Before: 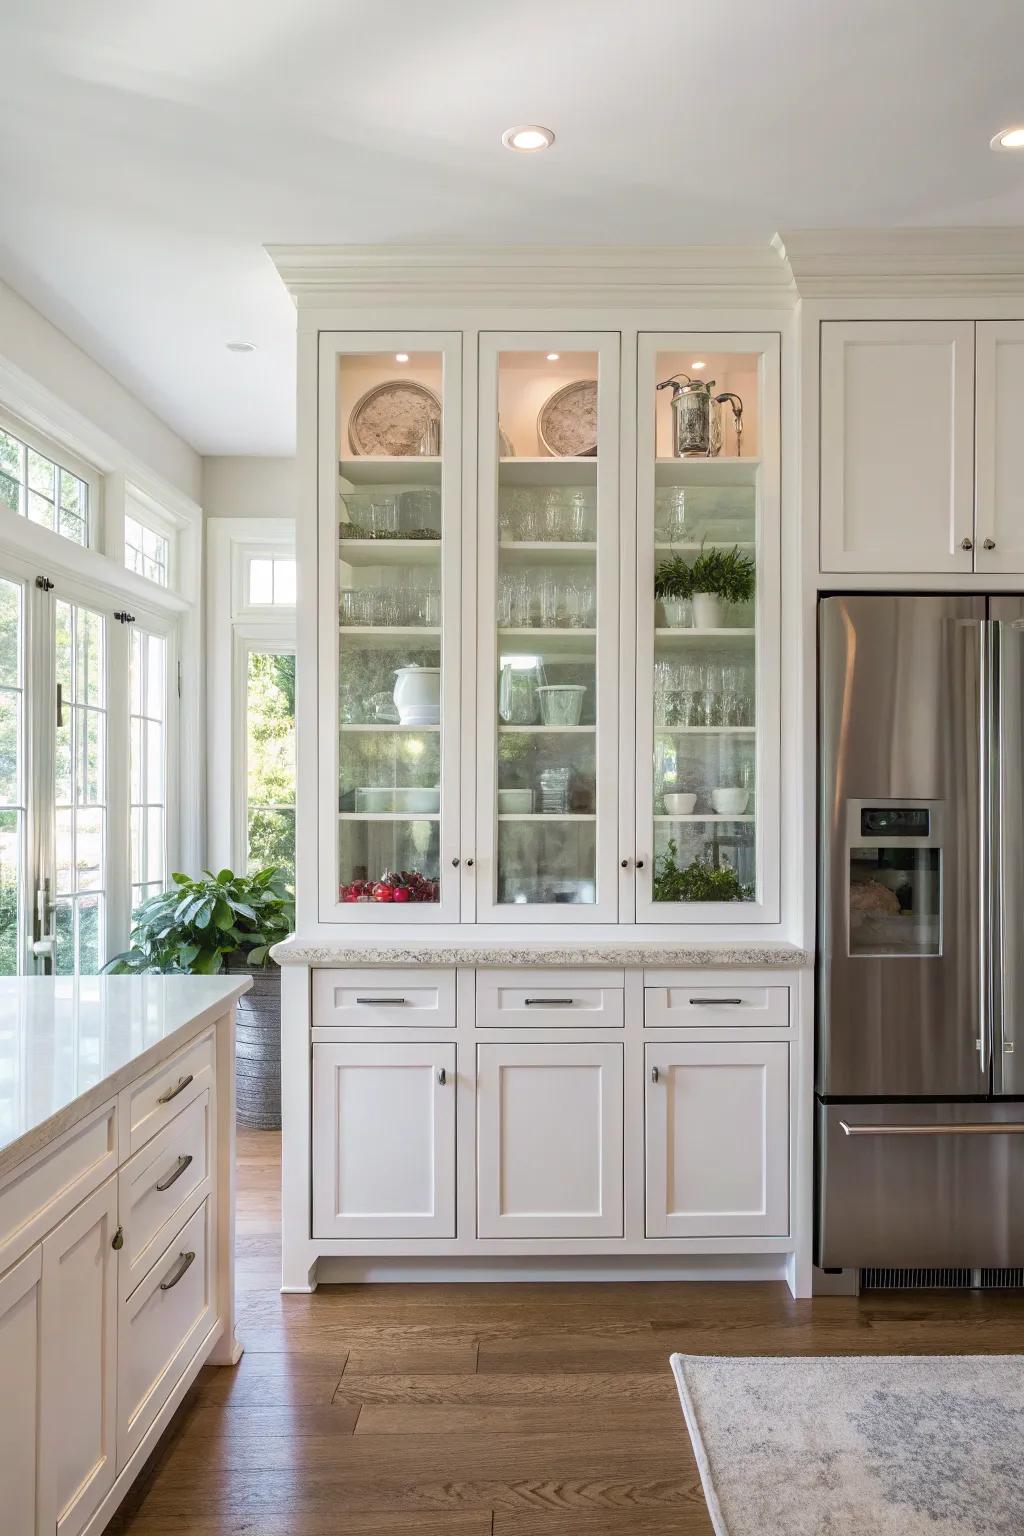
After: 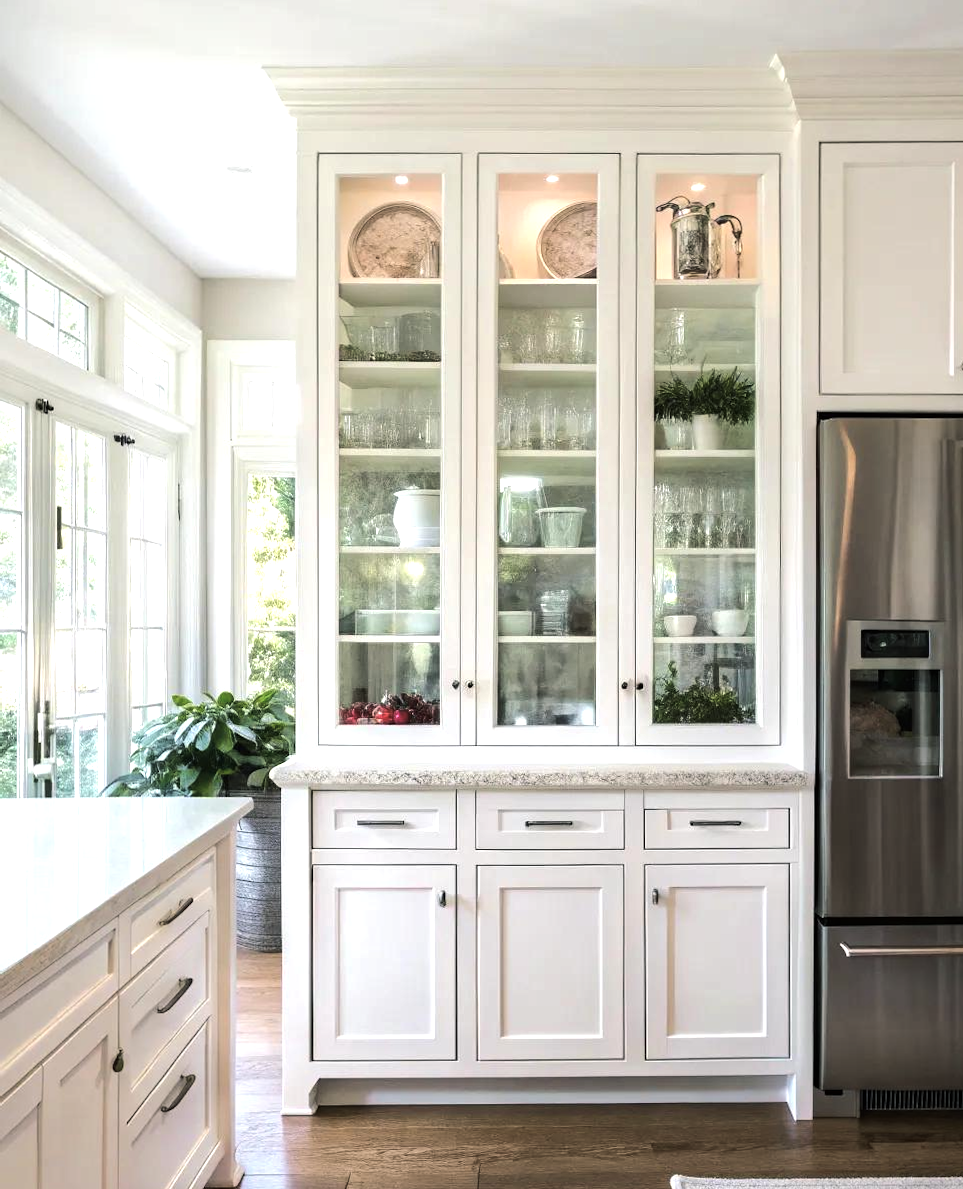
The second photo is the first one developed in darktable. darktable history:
color balance rgb: shadows lift › chroma 2.027%, shadows lift › hue 182.73°, linear chroma grading › global chroma 15.241%, perceptual saturation grading › global saturation -26.66%, perceptual brilliance grading › highlights 18.477%, perceptual brilliance grading › mid-tones 31.486%, perceptual brilliance grading › shadows -30.926%
crop and rotate: angle 0.068°, top 11.56%, right 5.75%, bottom 10.877%
